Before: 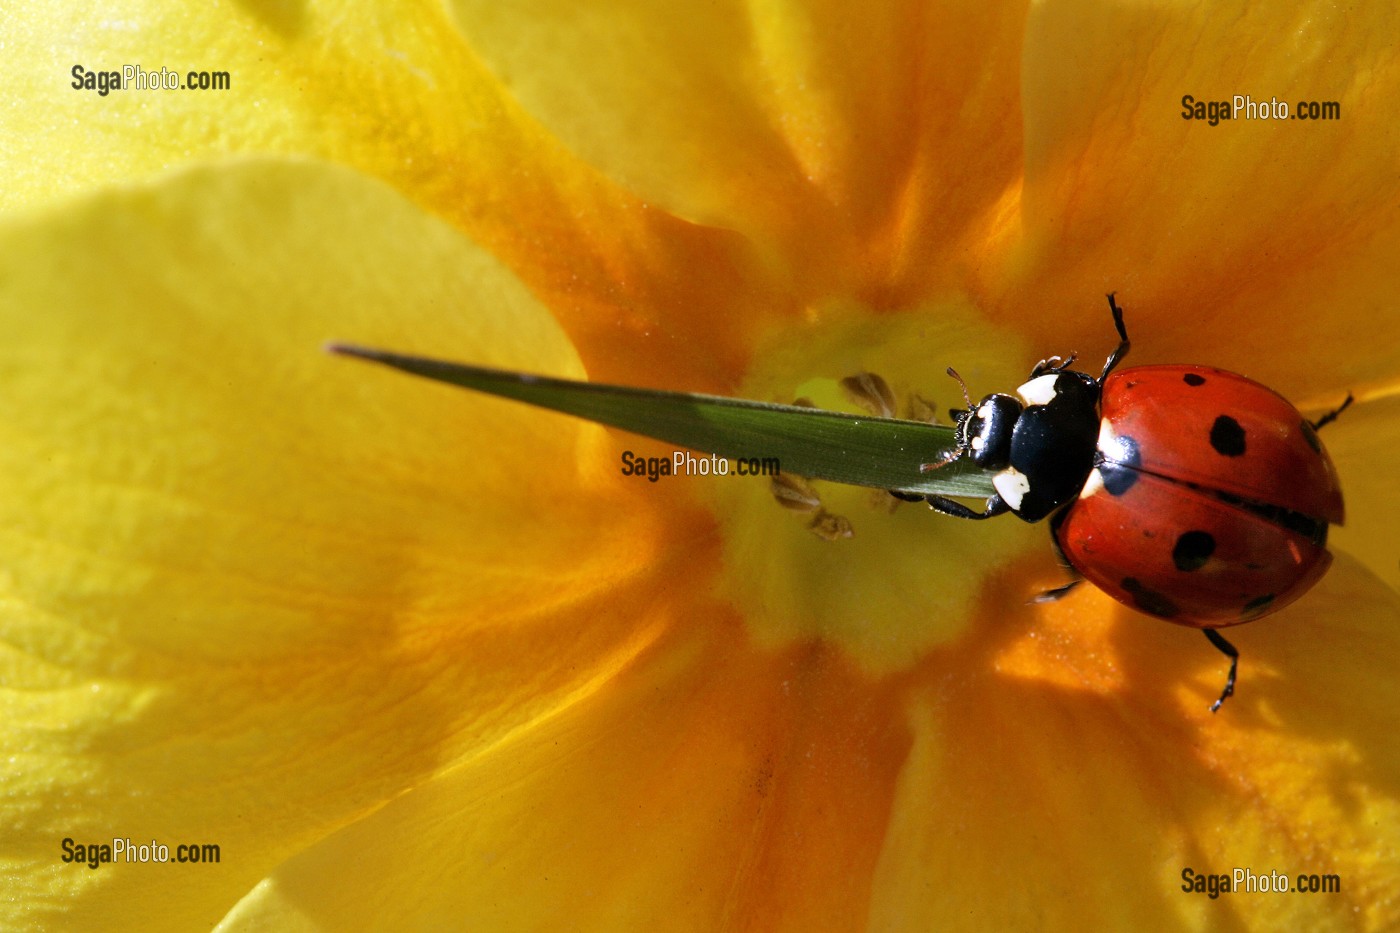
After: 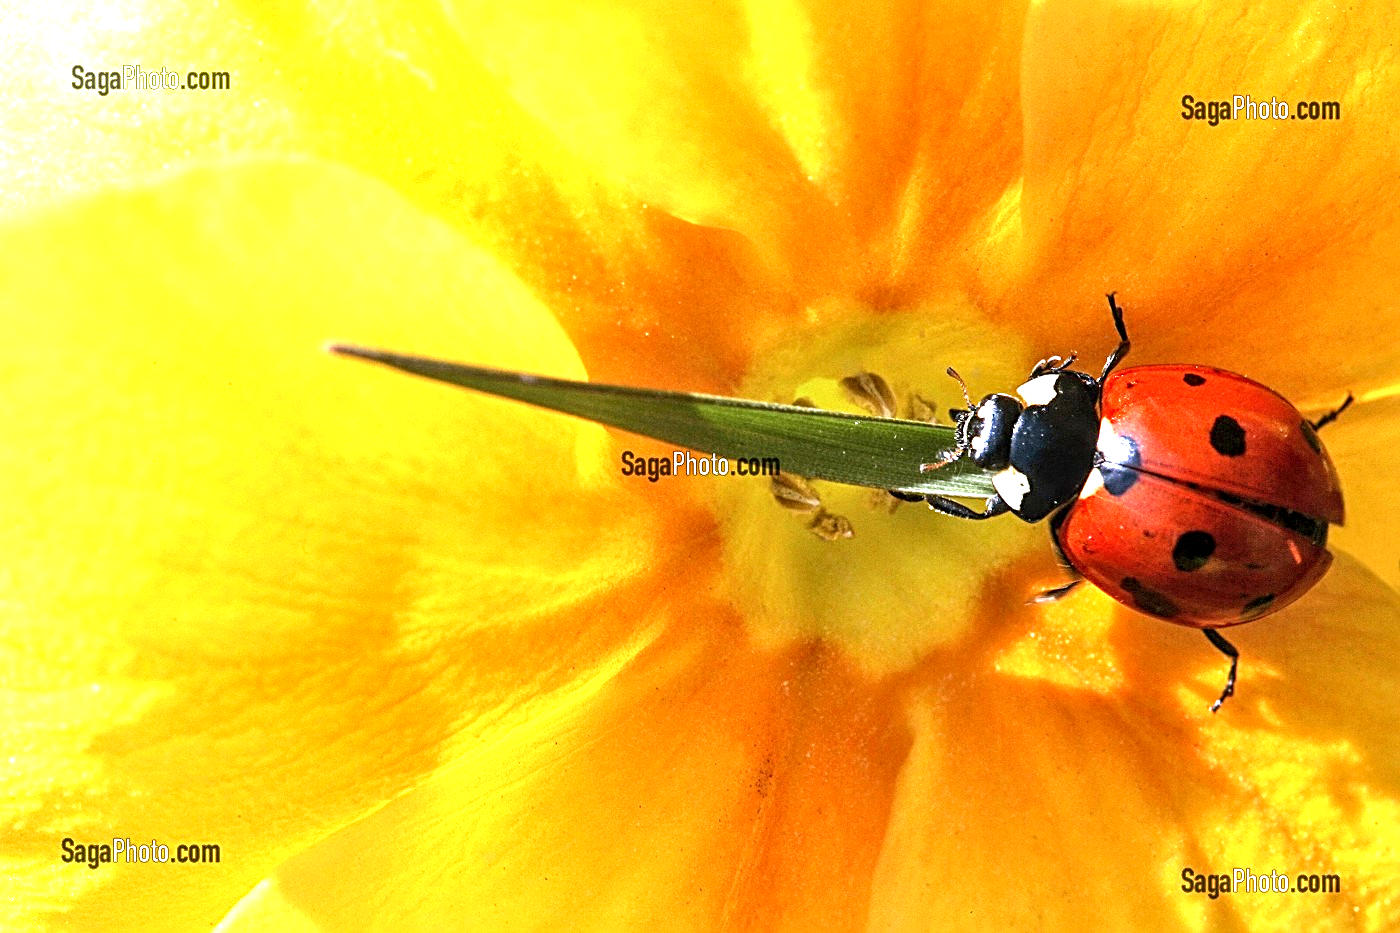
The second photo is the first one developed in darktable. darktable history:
exposure: black level correction 0, exposure 1.5 EV, compensate exposure bias true, compensate highlight preservation false
sharpen: radius 2.676, amount 0.669
local contrast: on, module defaults
